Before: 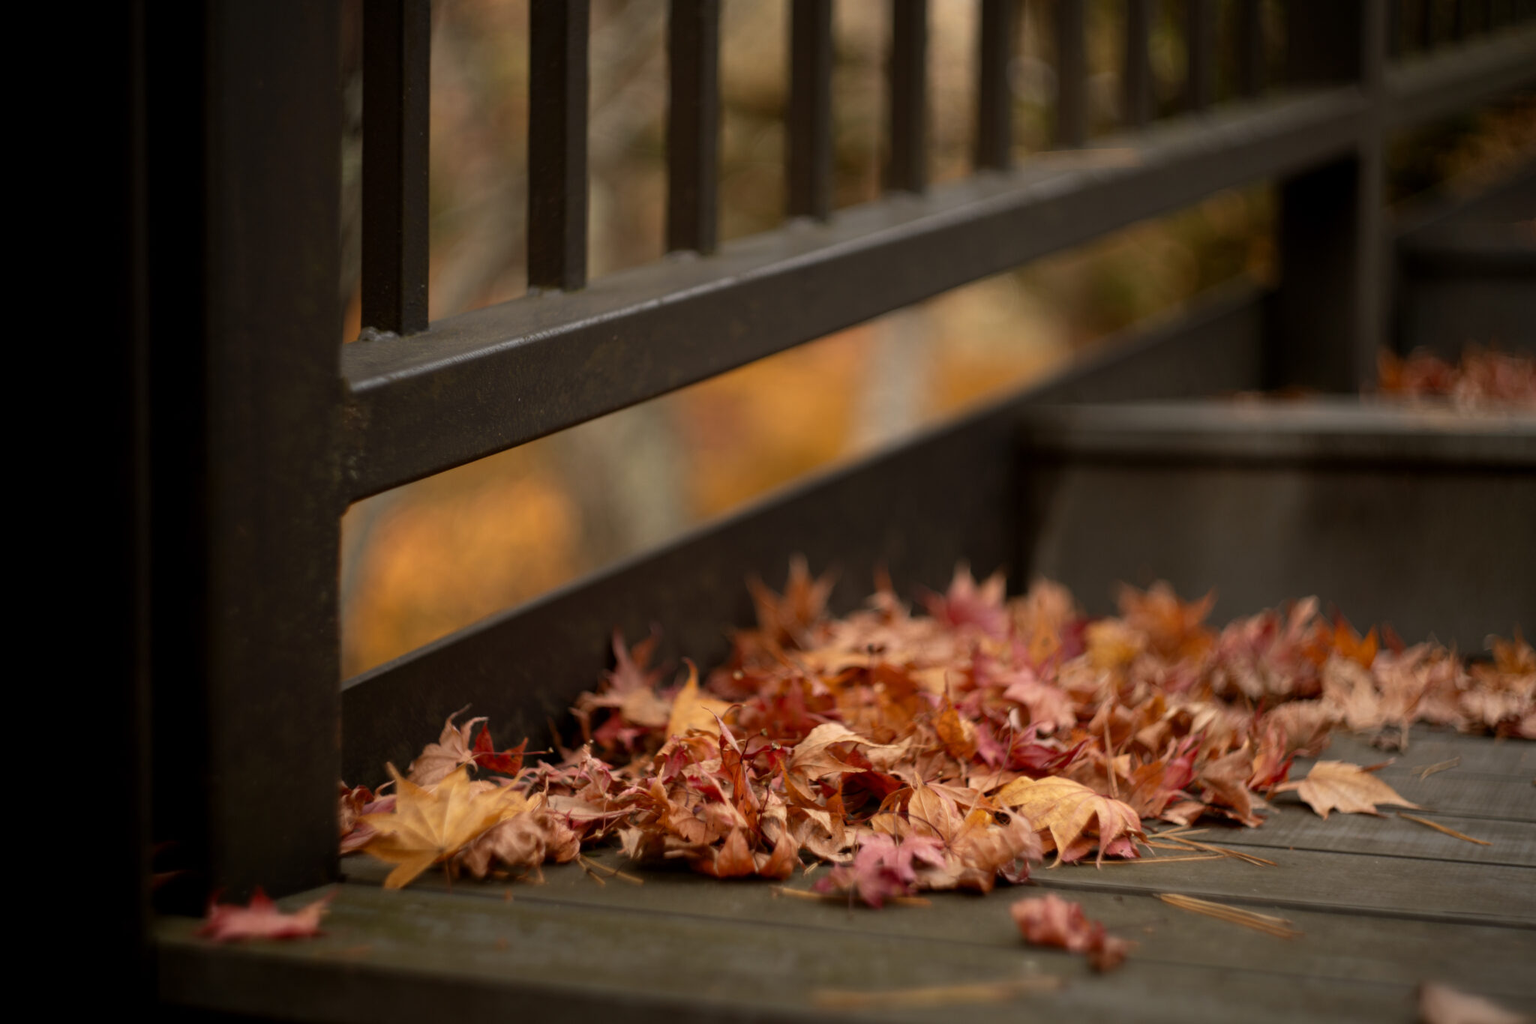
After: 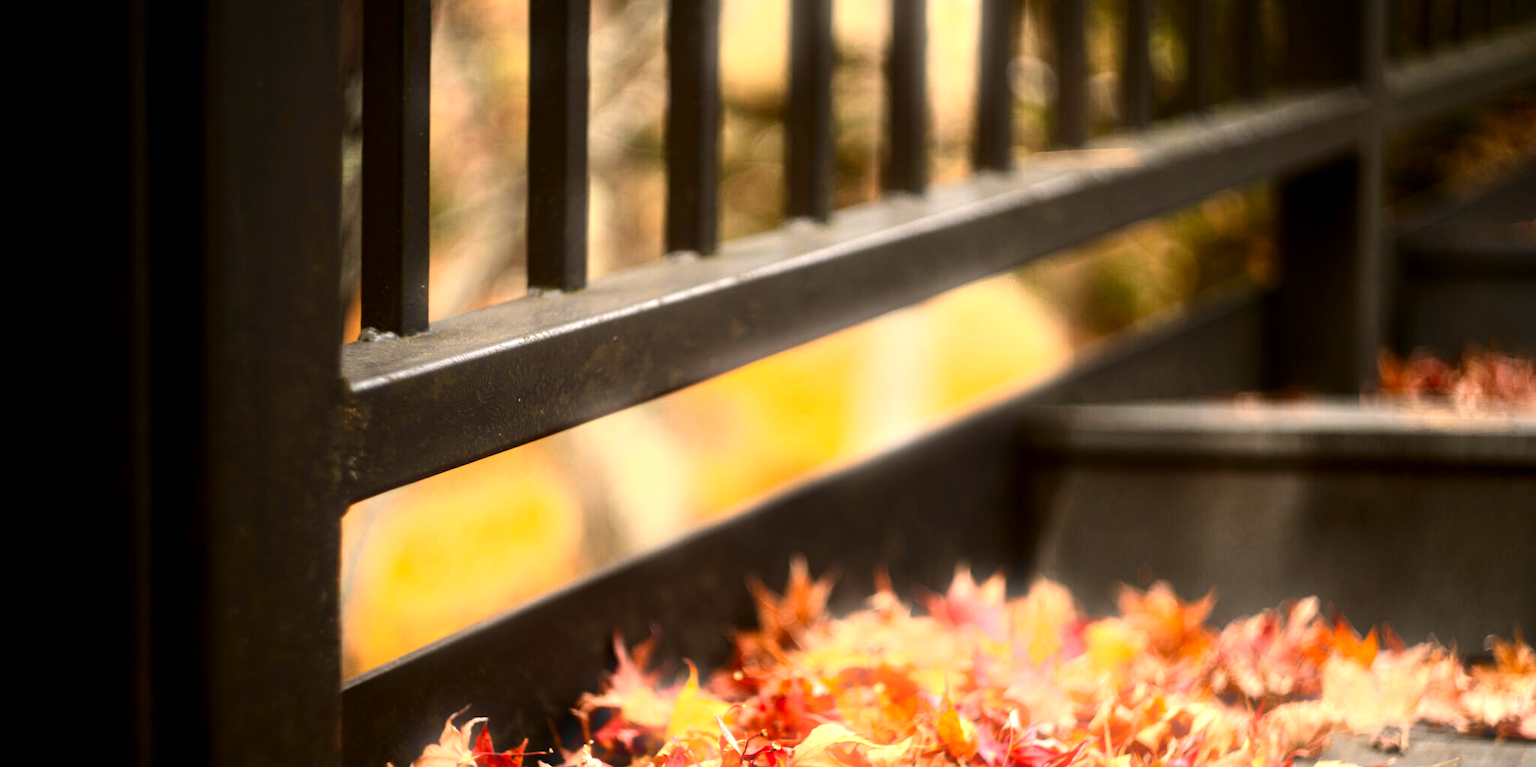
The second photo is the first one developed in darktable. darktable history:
contrast brightness saturation: contrast 0.13, brightness -0.05, saturation 0.16
tone equalizer: -8 EV -0.75 EV, -7 EV -0.7 EV, -6 EV -0.6 EV, -5 EV -0.4 EV, -3 EV 0.4 EV, -2 EV 0.6 EV, -1 EV 0.7 EV, +0 EV 0.75 EV, edges refinement/feathering 500, mask exposure compensation -1.57 EV, preserve details no
white balance: emerald 1
bloom: size 5%, threshold 95%, strength 15%
exposure: black level correction 0, exposure 1.45 EV, compensate exposure bias true, compensate highlight preservation false
crop: bottom 24.967%
